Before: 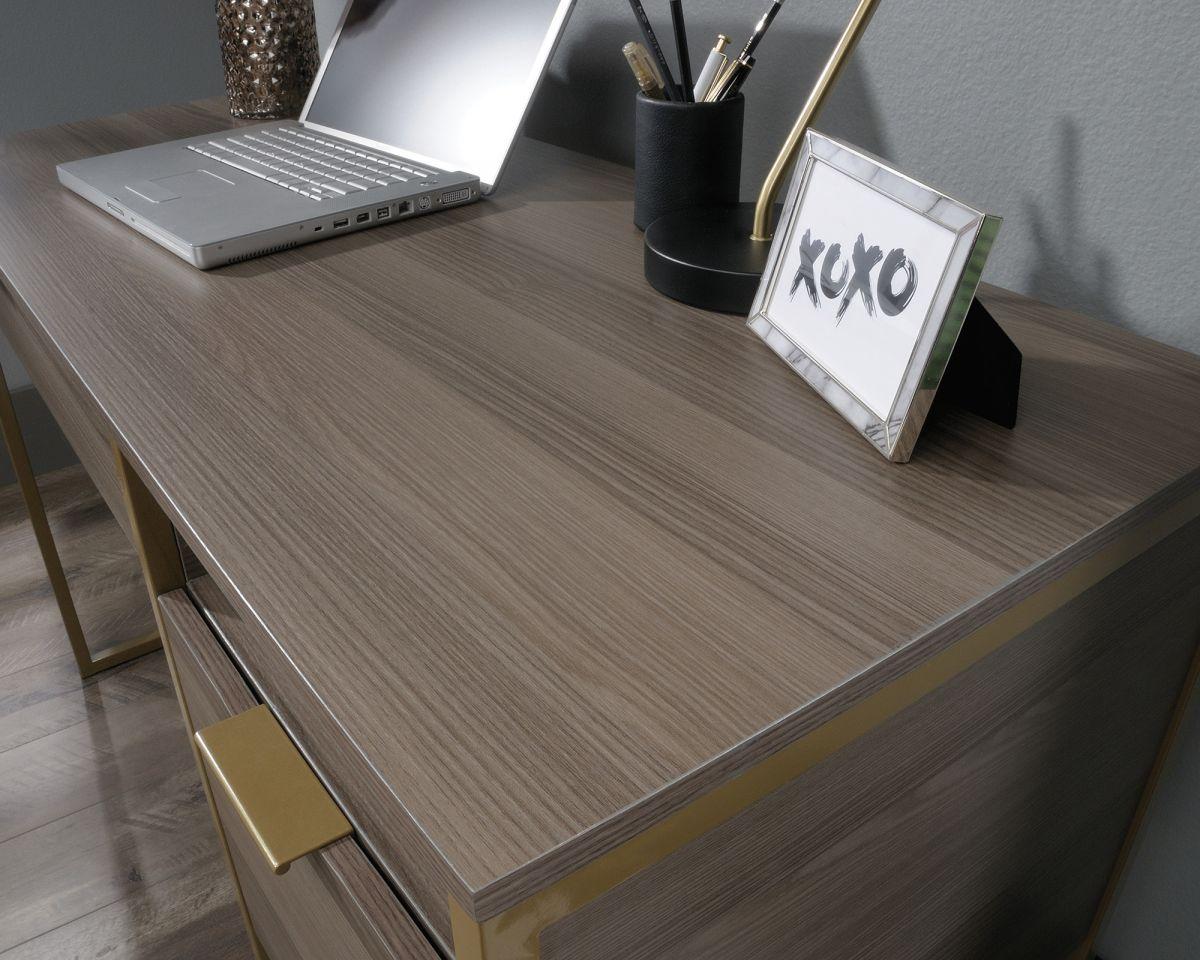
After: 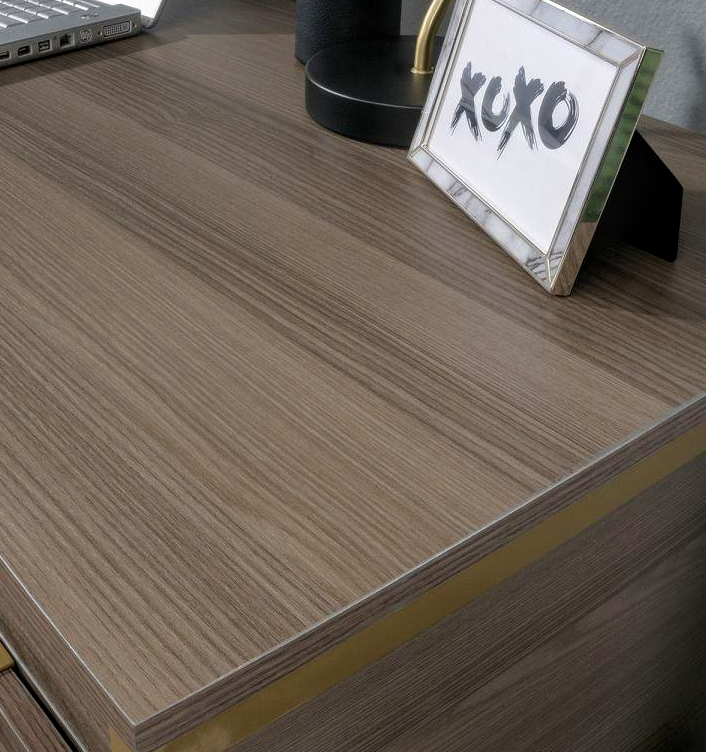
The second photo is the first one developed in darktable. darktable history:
crop and rotate: left 28.33%, top 17.491%, right 12.806%, bottom 4.074%
velvia: on, module defaults
local contrast: on, module defaults
